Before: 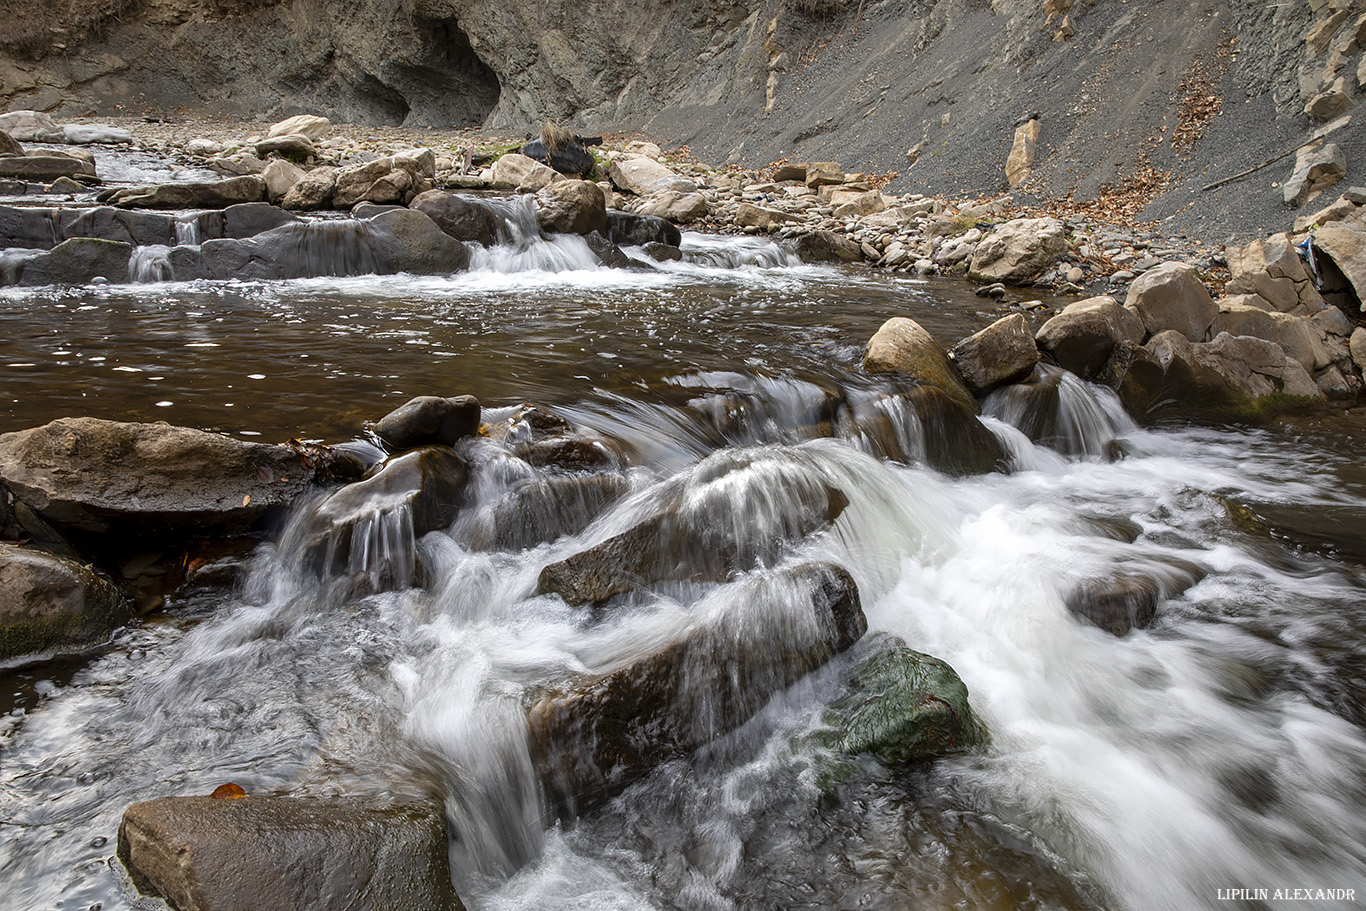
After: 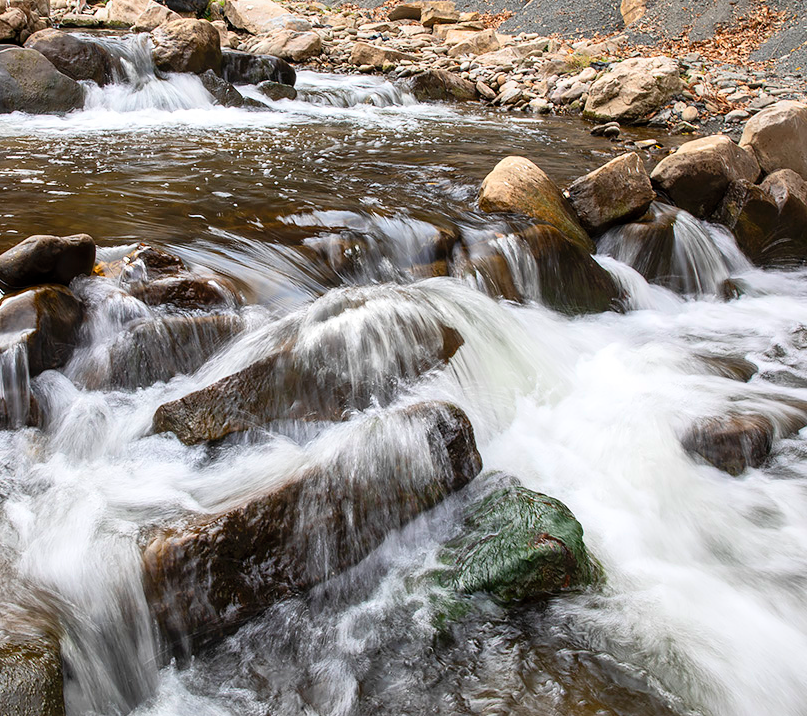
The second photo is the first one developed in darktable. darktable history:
crop and rotate: left 28.256%, top 17.734%, right 12.656%, bottom 3.573%
contrast brightness saturation: contrast 0.2, brightness 0.16, saturation 0.22
